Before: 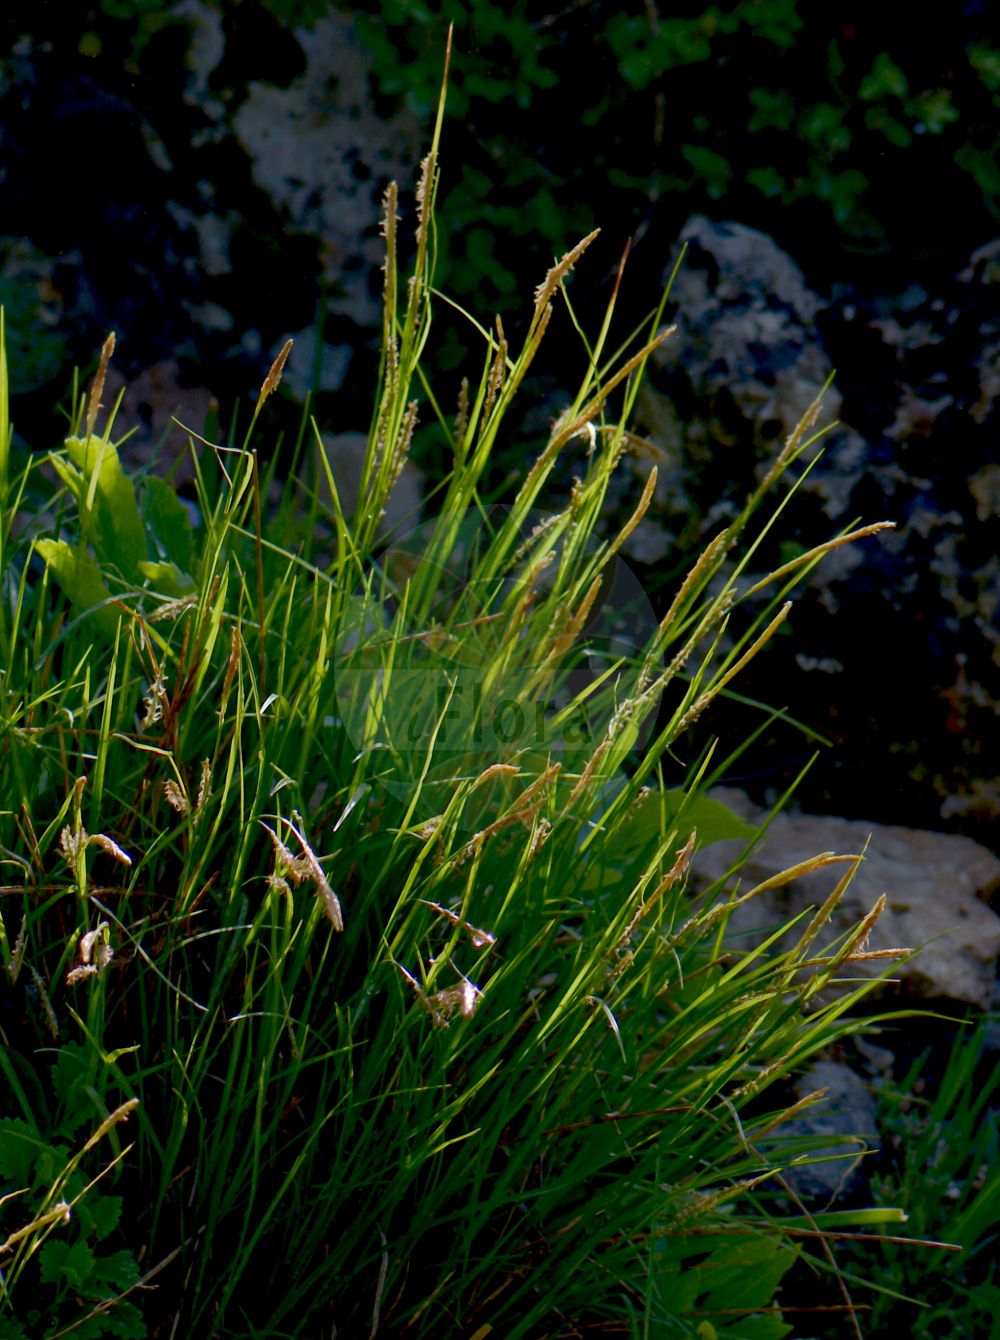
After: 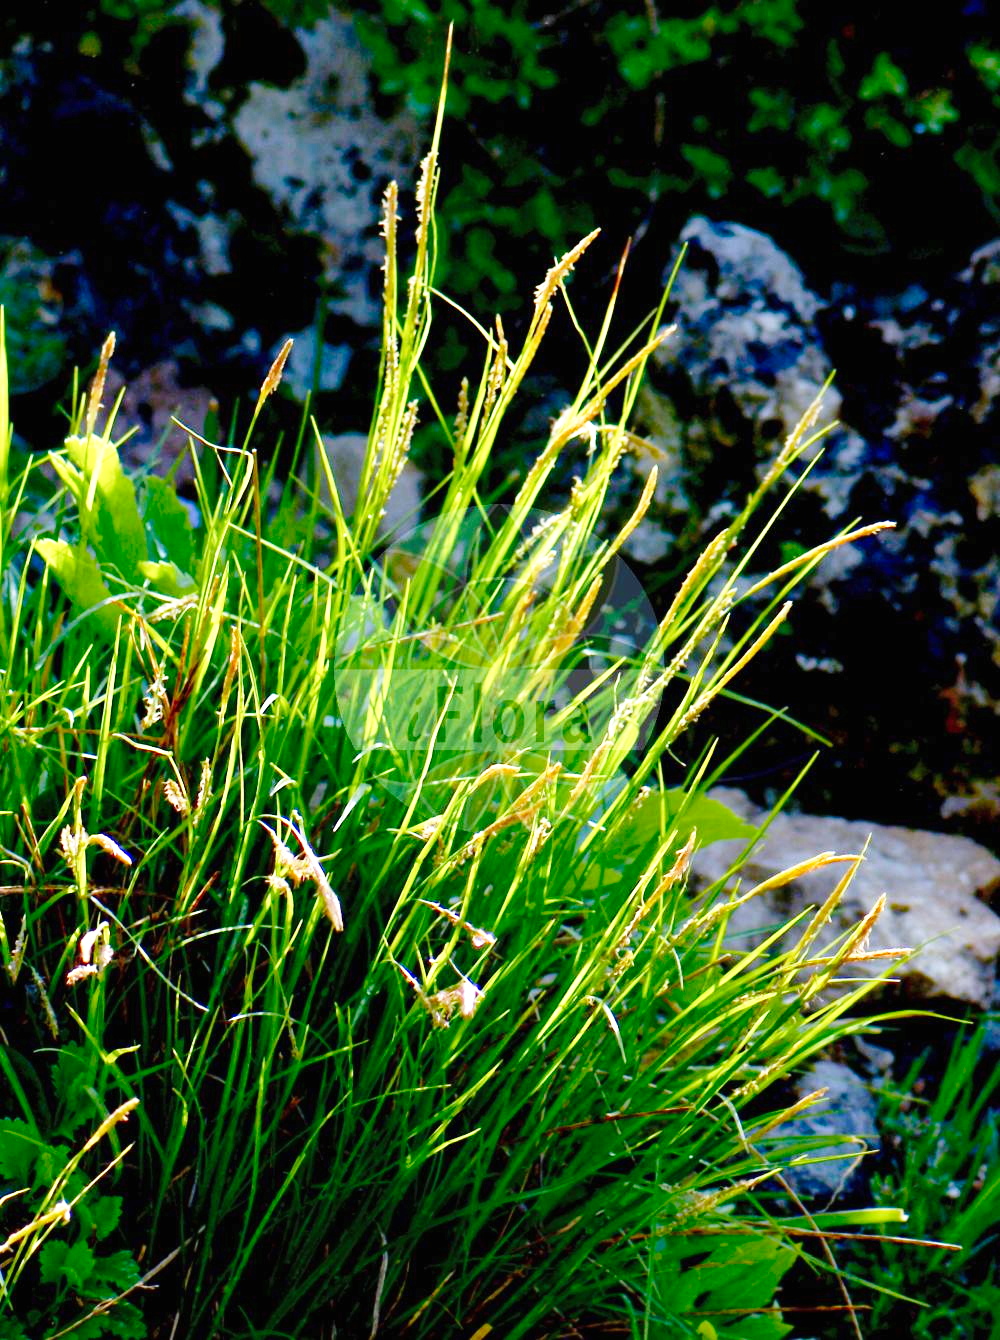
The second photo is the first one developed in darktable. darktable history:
exposure: black level correction 0, exposure 1.379 EV, compensate exposure bias true, compensate highlight preservation false
white balance: red 0.974, blue 1.044
base curve: curves: ch0 [(0, 0) (0.028, 0.03) (0.121, 0.232) (0.46, 0.748) (0.859, 0.968) (1, 1)], preserve colors none
